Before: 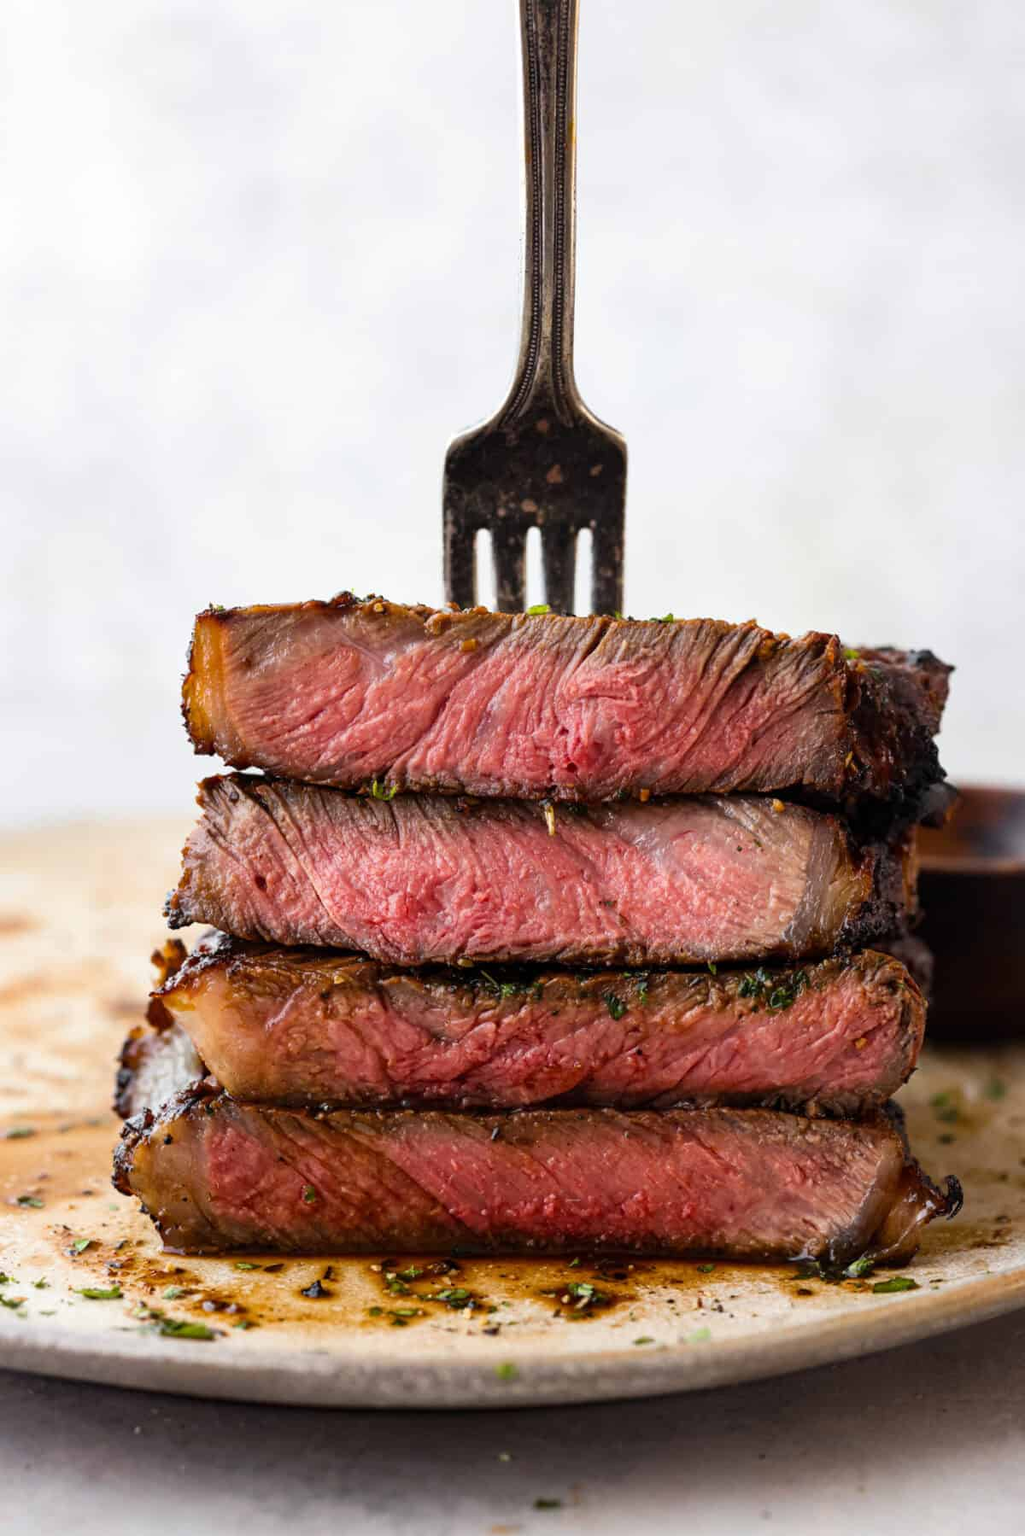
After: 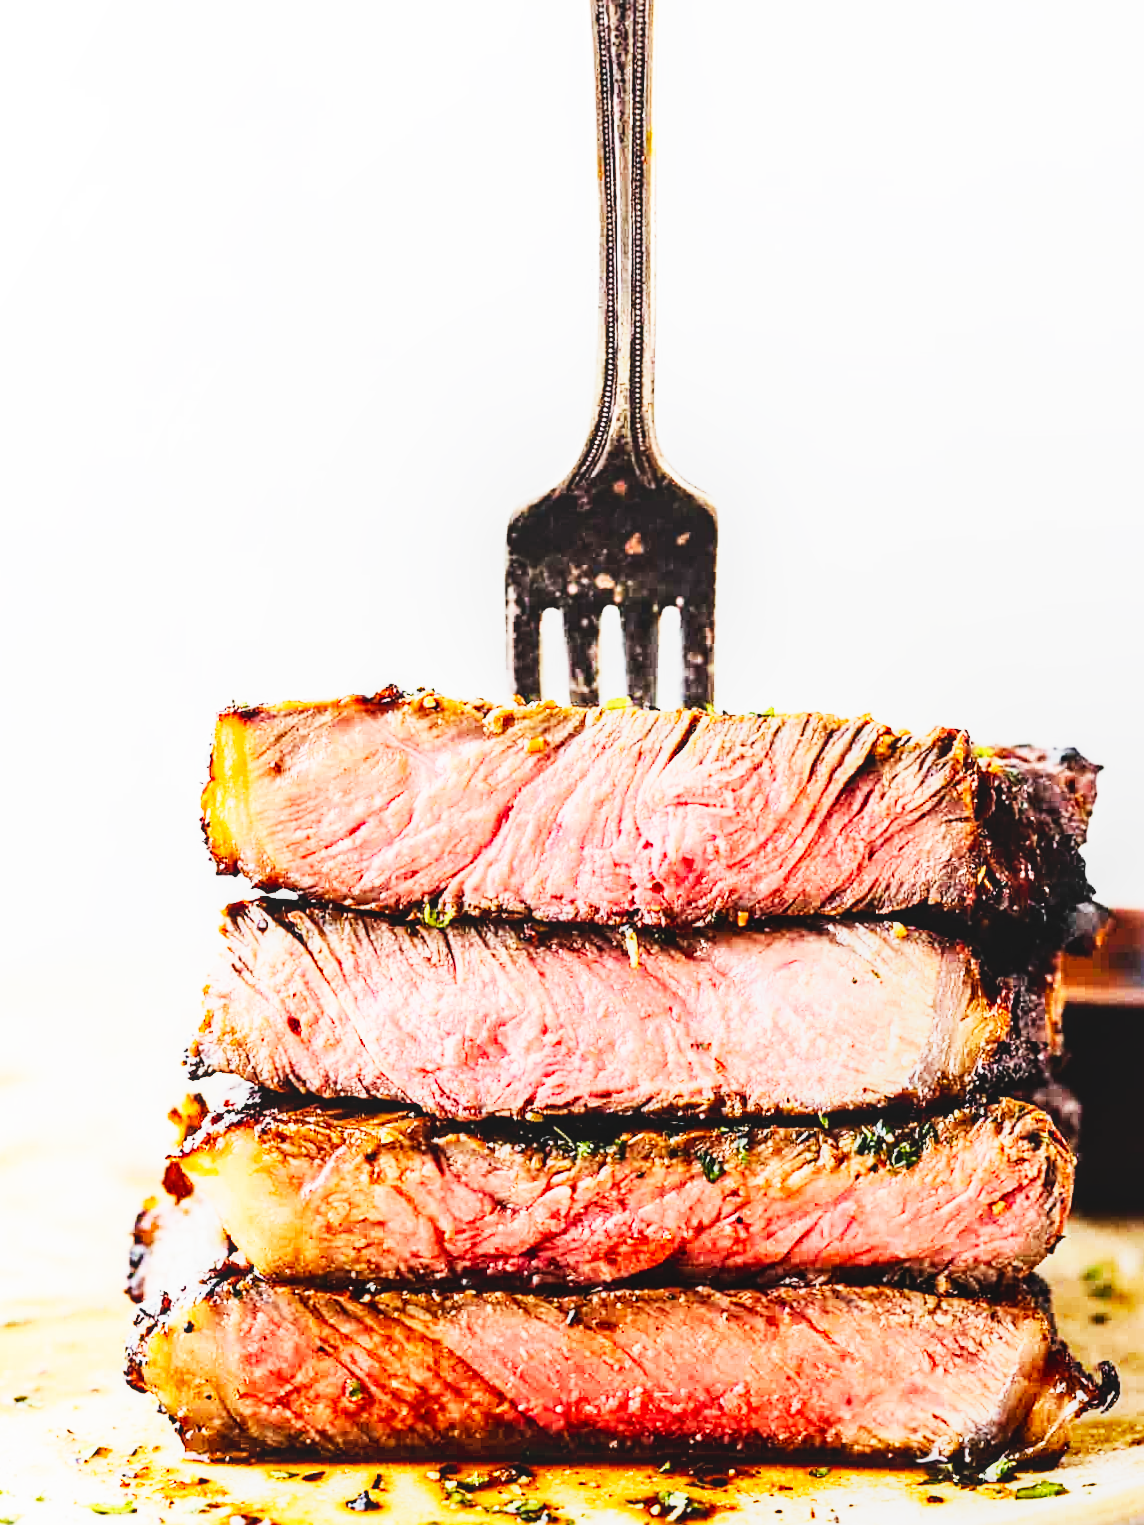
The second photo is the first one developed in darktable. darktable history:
contrast brightness saturation: contrast 0.033, brightness -0.032
crop and rotate: angle 0.49°, left 0.406%, right 3.005%, bottom 14.097%
base curve: curves: ch0 [(0, 0) (0.007, 0.004) (0.027, 0.03) (0.046, 0.07) (0.207, 0.54) (0.442, 0.872) (0.673, 0.972) (1, 1)], preserve colors none
sharpen: on, module defaults
local contrast: detail 109%
tone equalizer: -7 EV 0.156 EV, -6 EV 0.628 EV, -5 EV 1.11 EV, -4 EV 1.34 EV, -3 EV 1.14 EV, -2 EV 0.6 EV, -1 EV 0.163 EV, edges refinement/feathering 500, mask exposure compensation -1.57 EV, preserve details no
